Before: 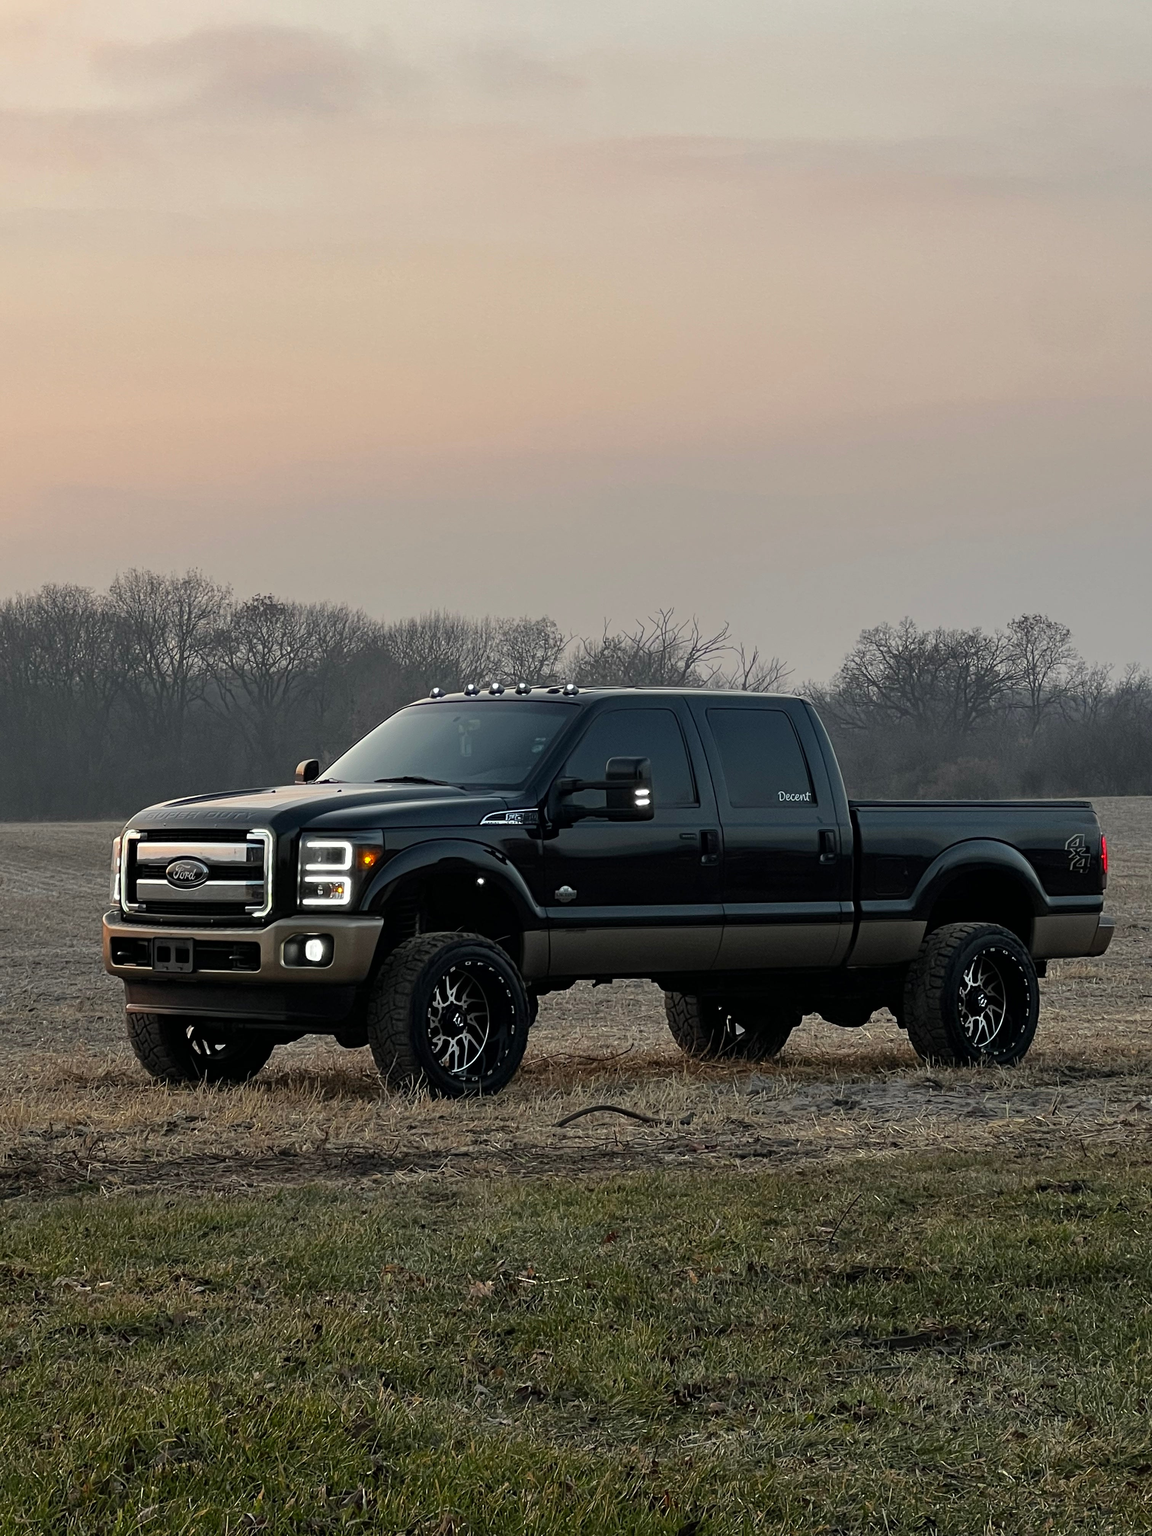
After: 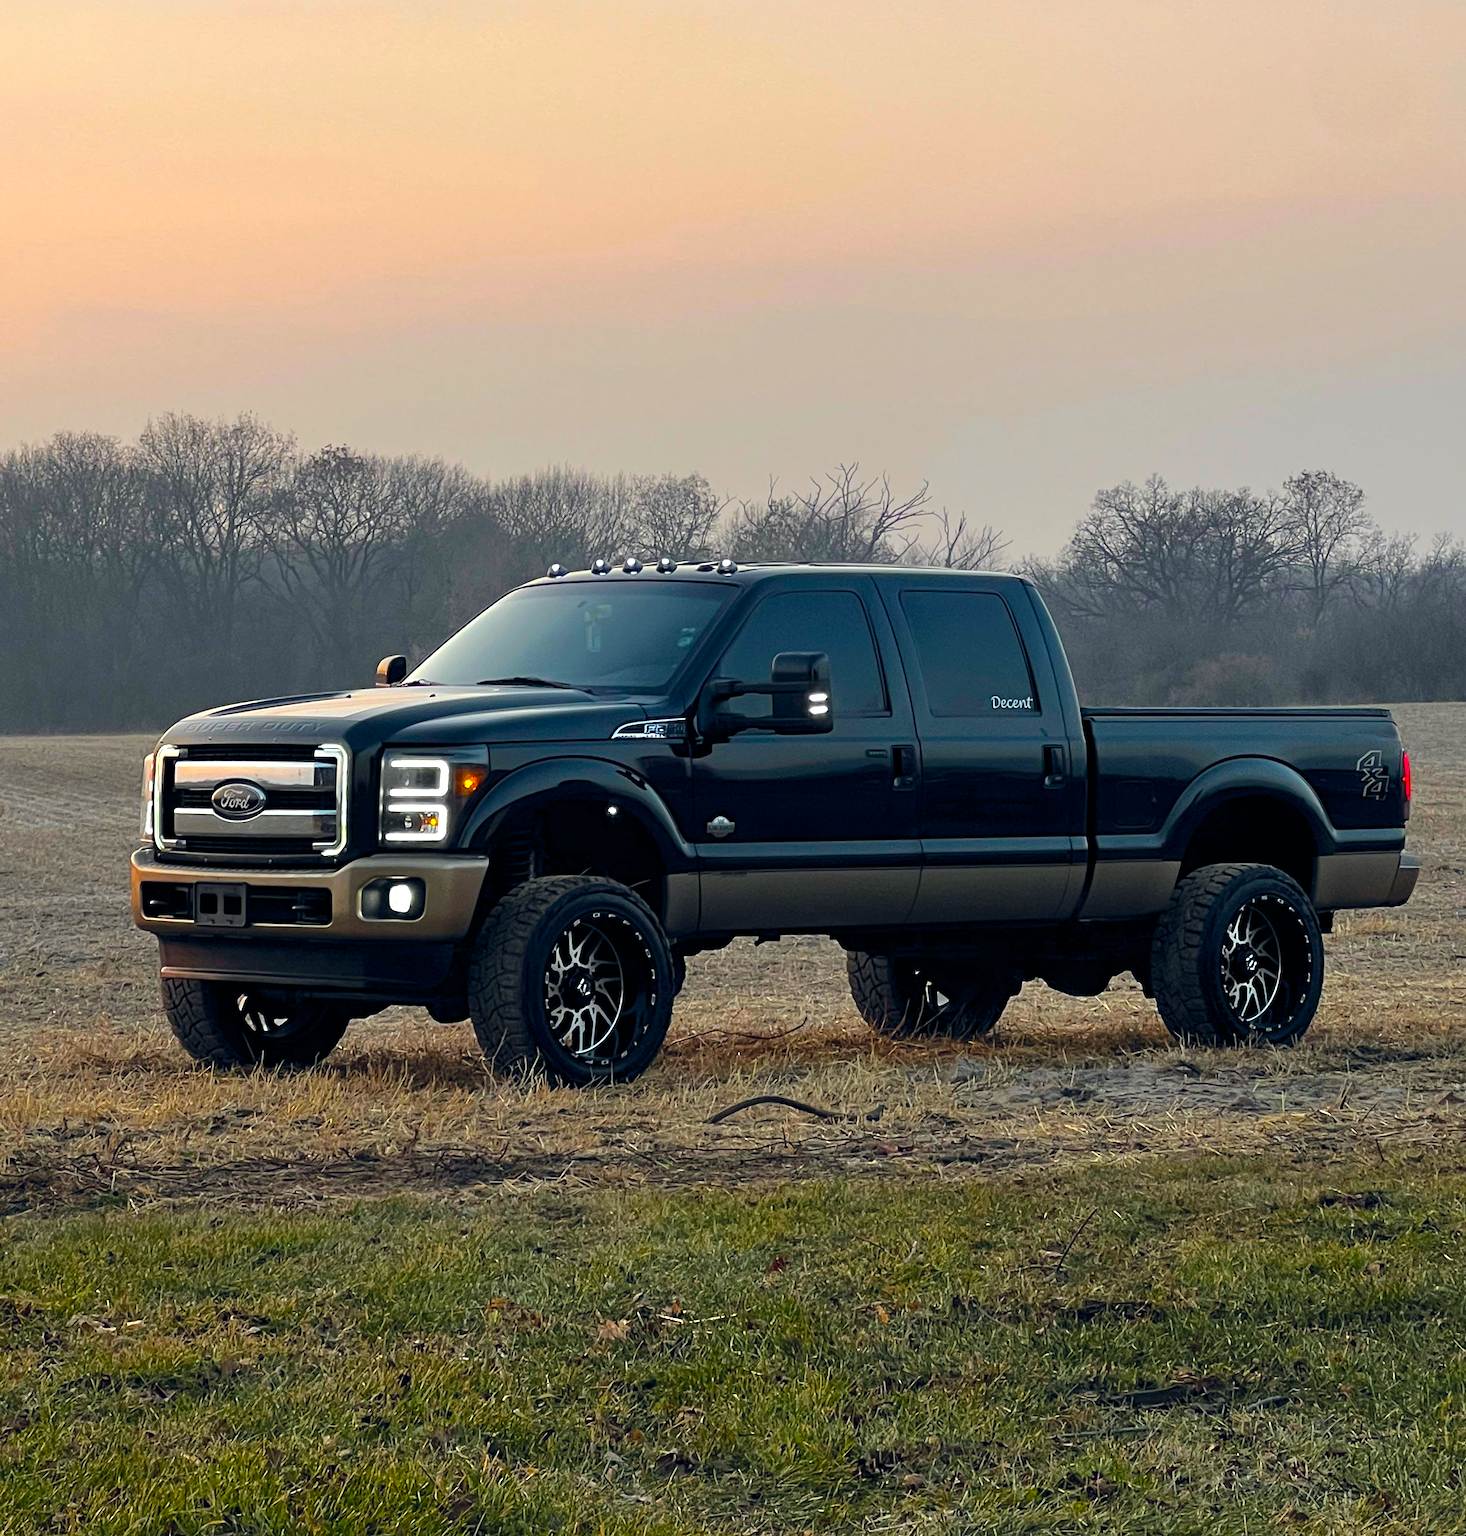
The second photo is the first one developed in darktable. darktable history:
crop and rotate: top 15.953%, bottom 5.513%
color balance rgb: shadows lift › hue 87.59°, power › hue 75.03°, global offset › chroma 0.056%, global offset › hue 253.7°, perceptual saturation grading › global saturation 25.155%, perceptual brilliance grading › global brilliance 10.174%, perceptual brilliance grading › shadows 15.431%, global vibrance 40.178%
